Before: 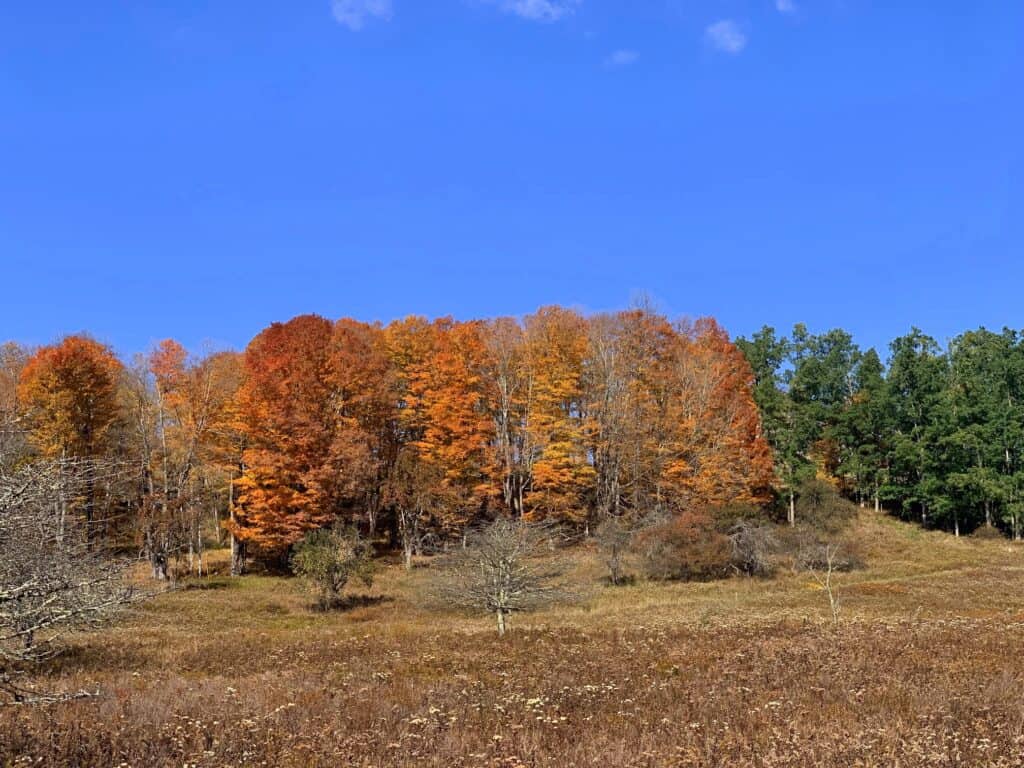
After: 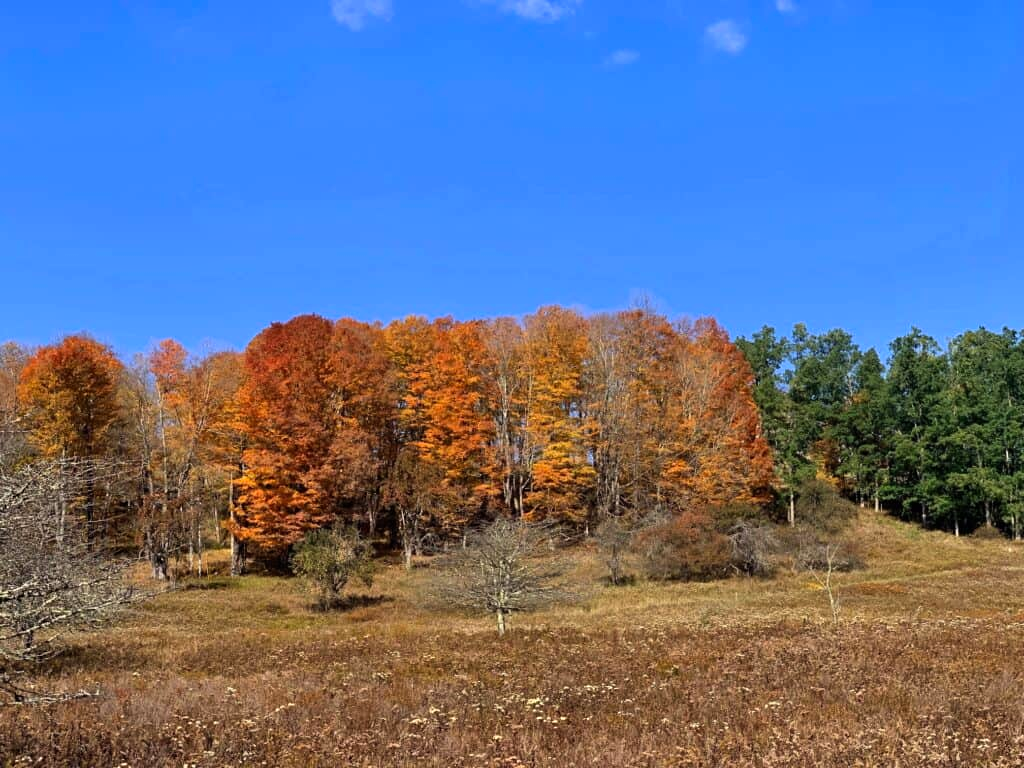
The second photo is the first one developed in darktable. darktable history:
shadows and highlights: shadows 35, highlights -35, soften with gaussian
color balance: contrast 10%
